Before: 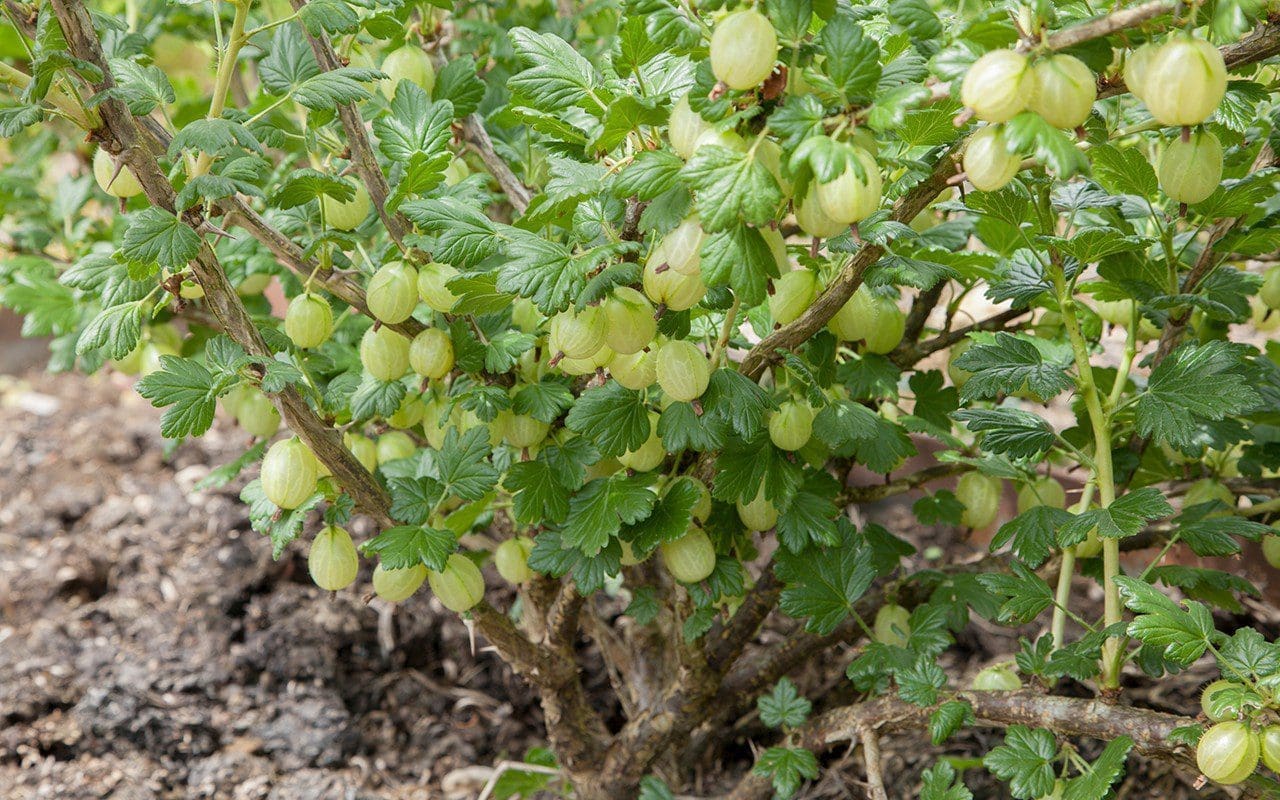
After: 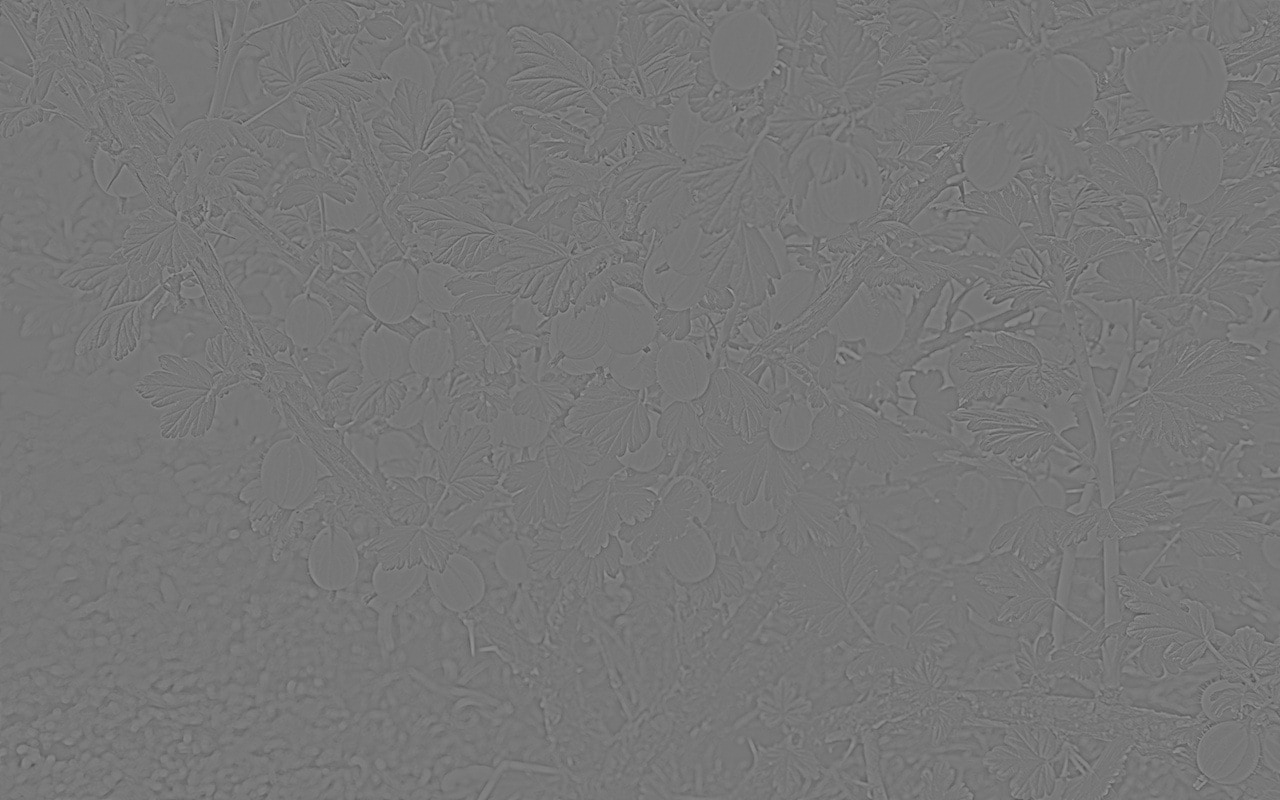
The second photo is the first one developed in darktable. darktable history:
filmic rgb: black relative exposure -7.32 EV, white relative exposure 5.09 EV, hardness 3.2
highpass: sharpness 9.84%, contrast boost 9.94%
